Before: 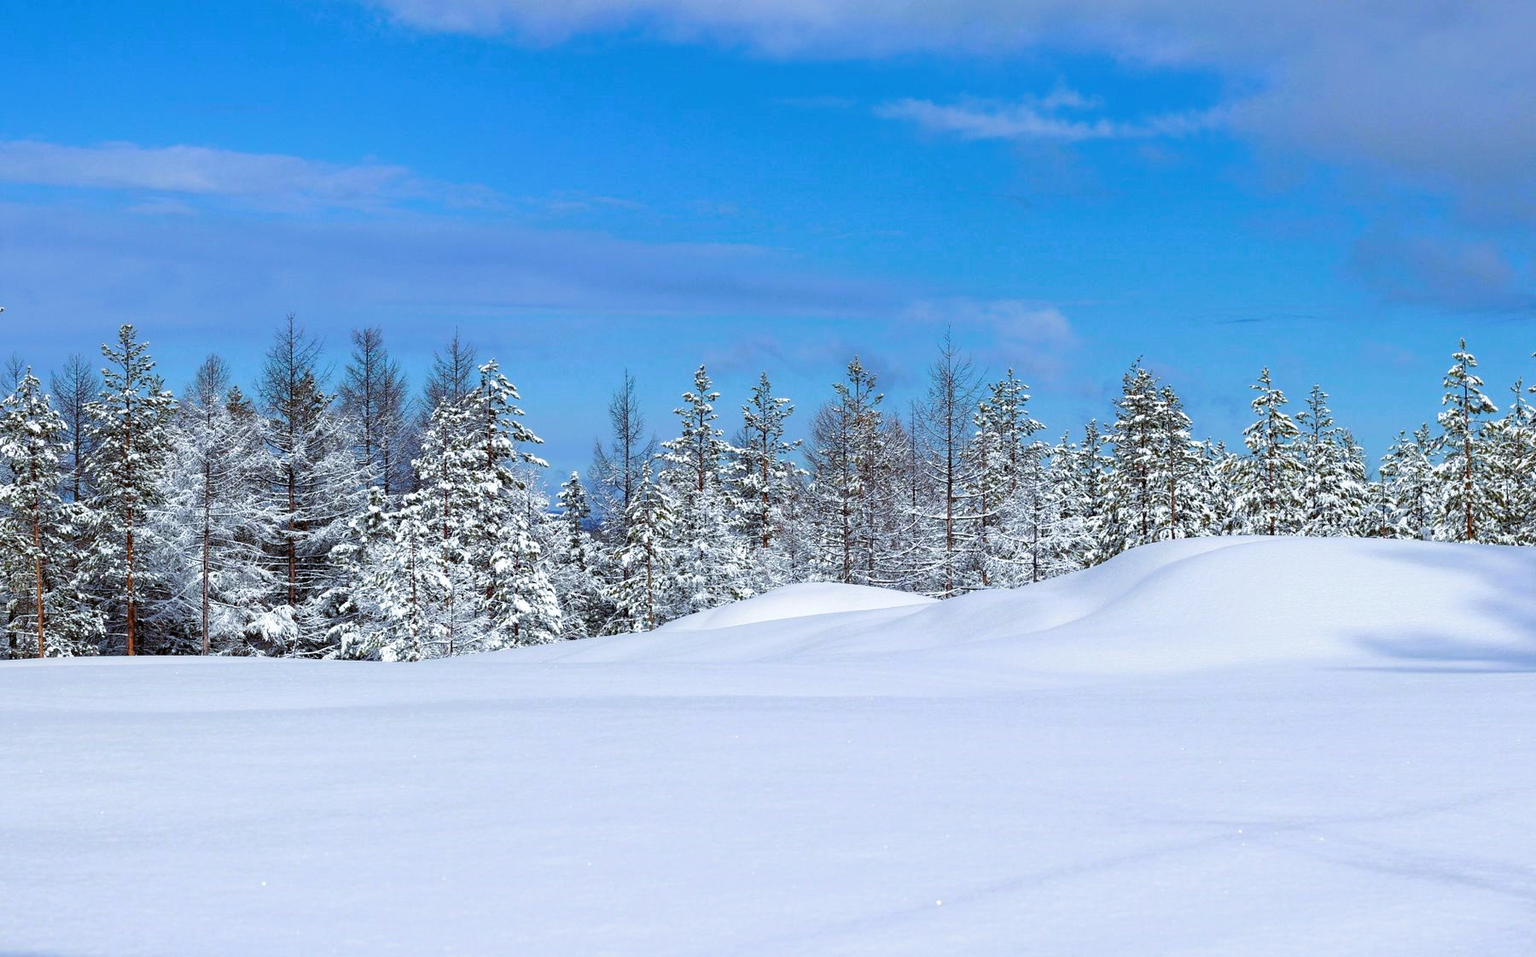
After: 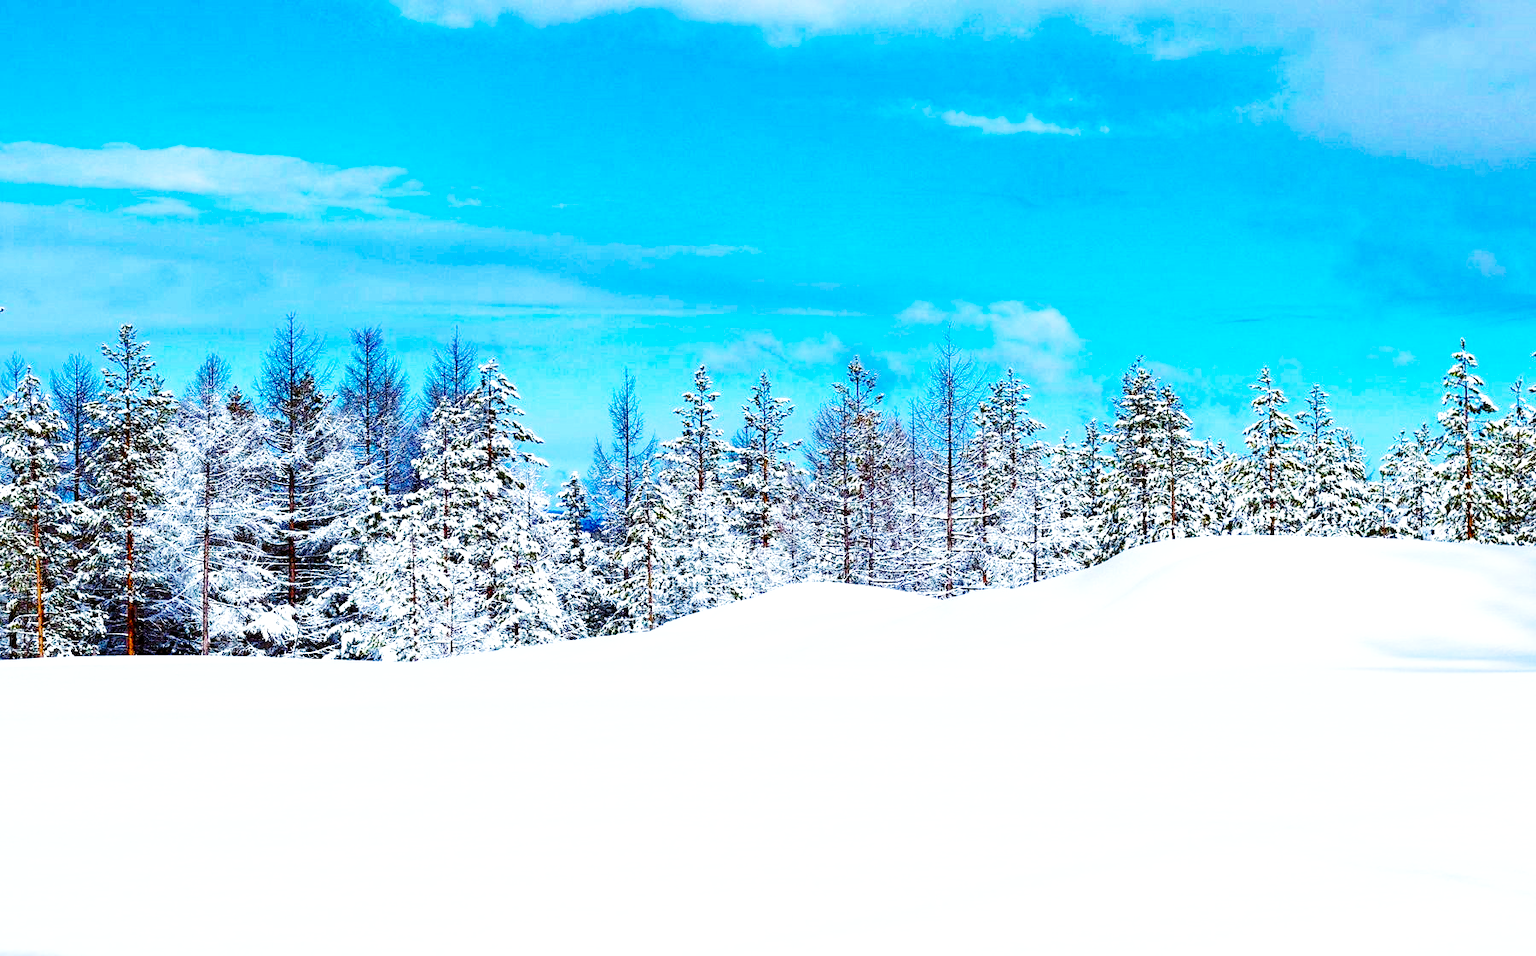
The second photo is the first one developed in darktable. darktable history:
base curve: curves: ch0 [(0, 0) (0.036, 0.037) (0.121, 0.228) (0.46, 0.76) (0.859, 0.983) (1, 1)], preserve colors none
color balance rgb: global offset › luminance -0.37%, perceptual saturation grading › highlights -17.77%, perceptual saturation grading › mid-tones 33.1%, perceptual saturation grading › shadows 50.52%, perceptual brilliance grading › highlights 20%, perceptual brilliance grading › mid-tones 20%, perceptual brilliance grading › shadows -20%, global vibrance 50%
contrast brightness saturation: brightness -0.09
